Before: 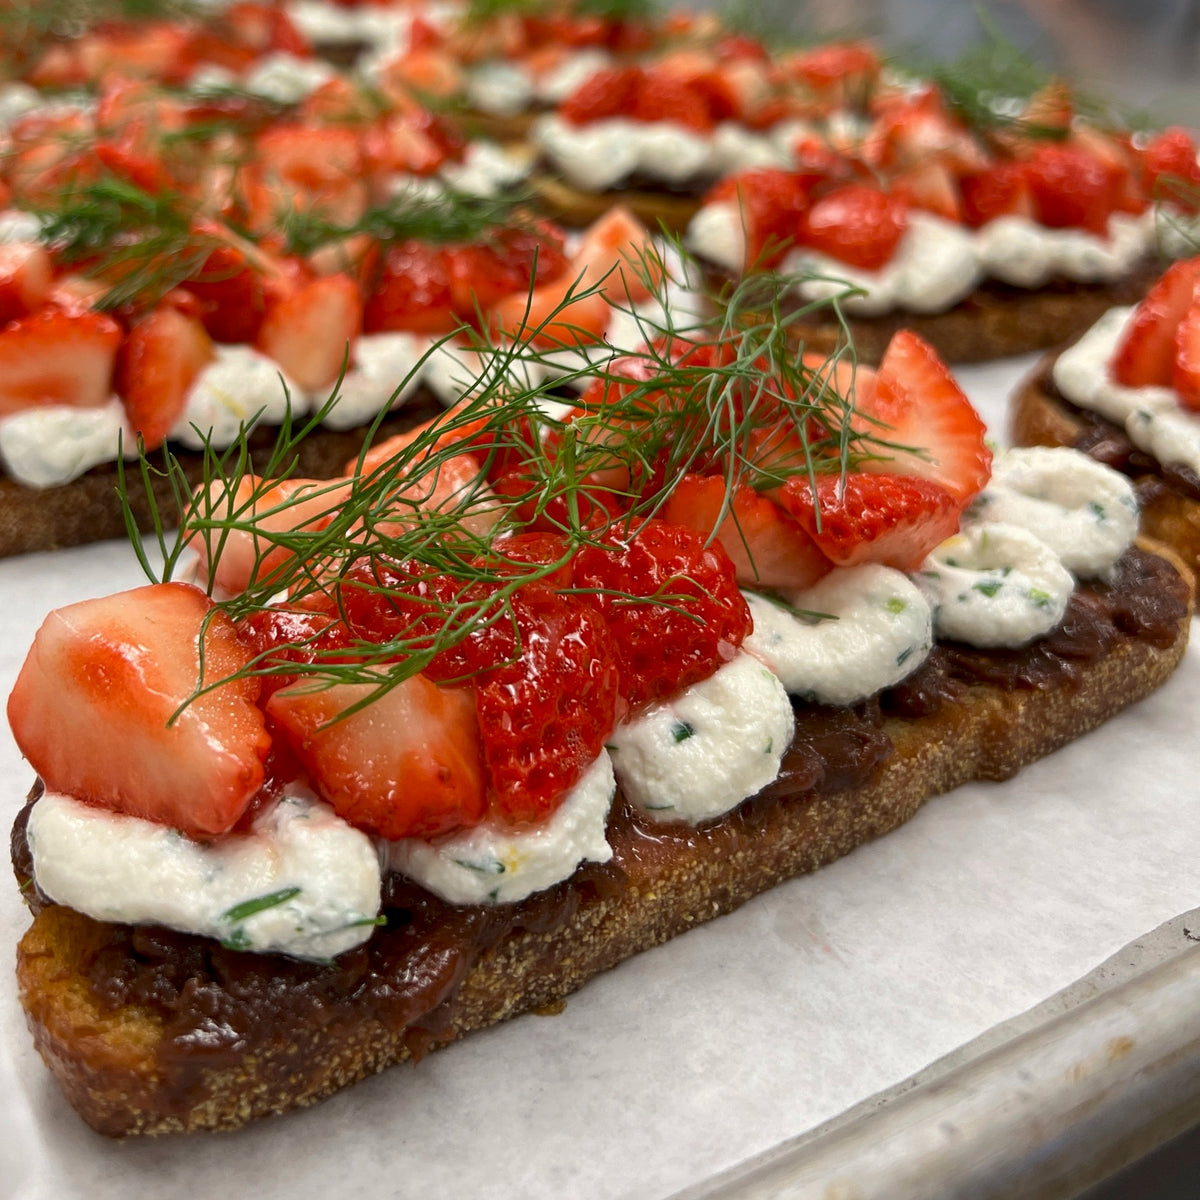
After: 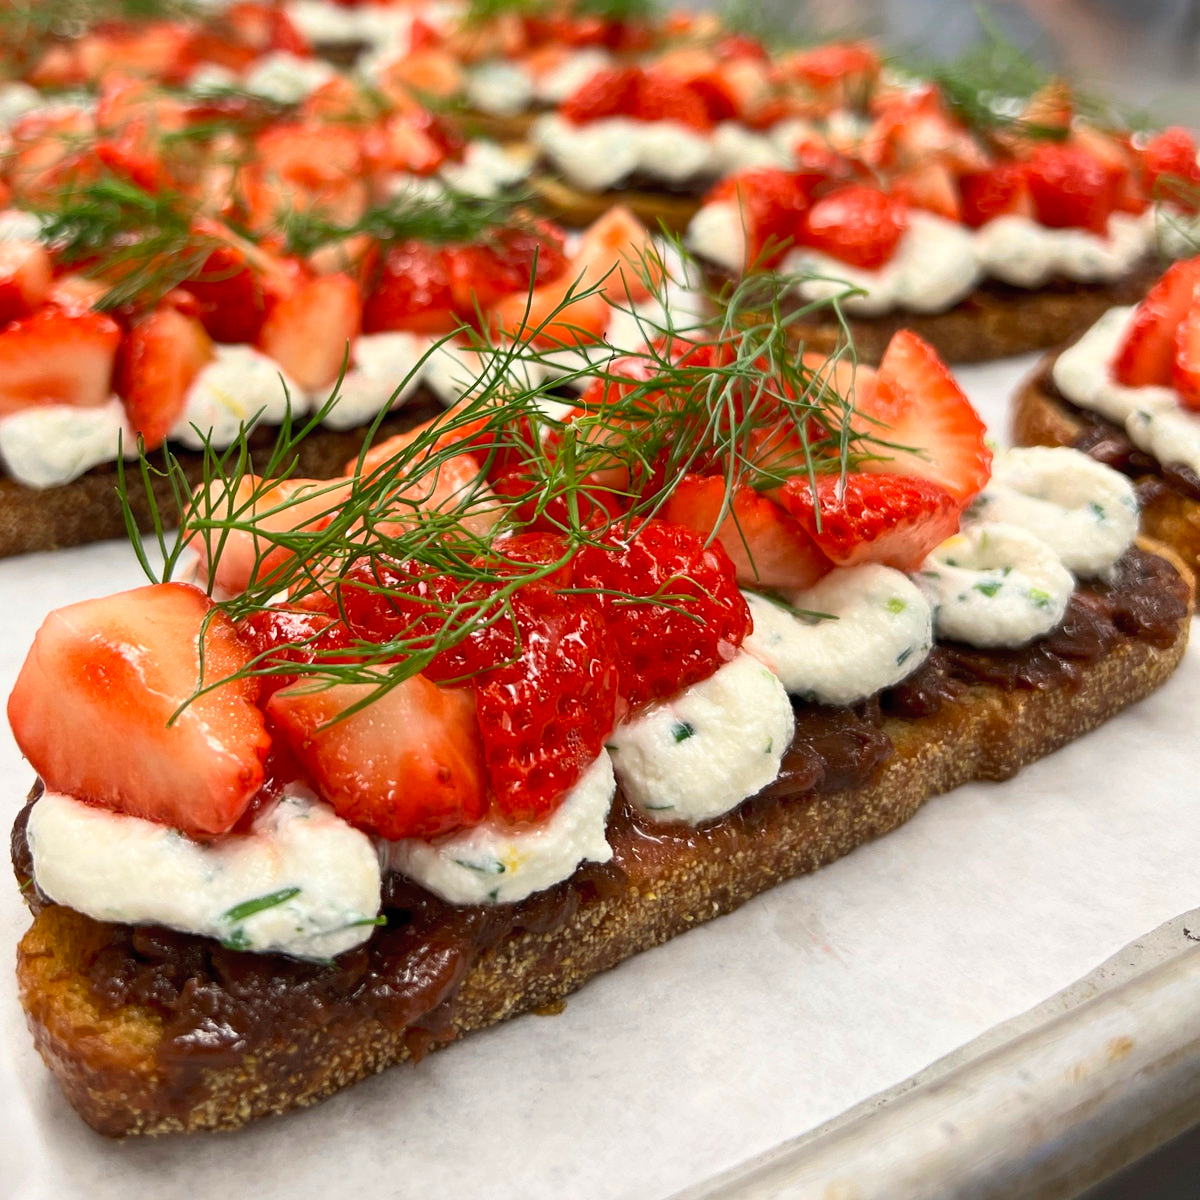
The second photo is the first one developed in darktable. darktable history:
contrast brightness saturation: contrast 0.2, brightness 0.169, saturation 0.216
